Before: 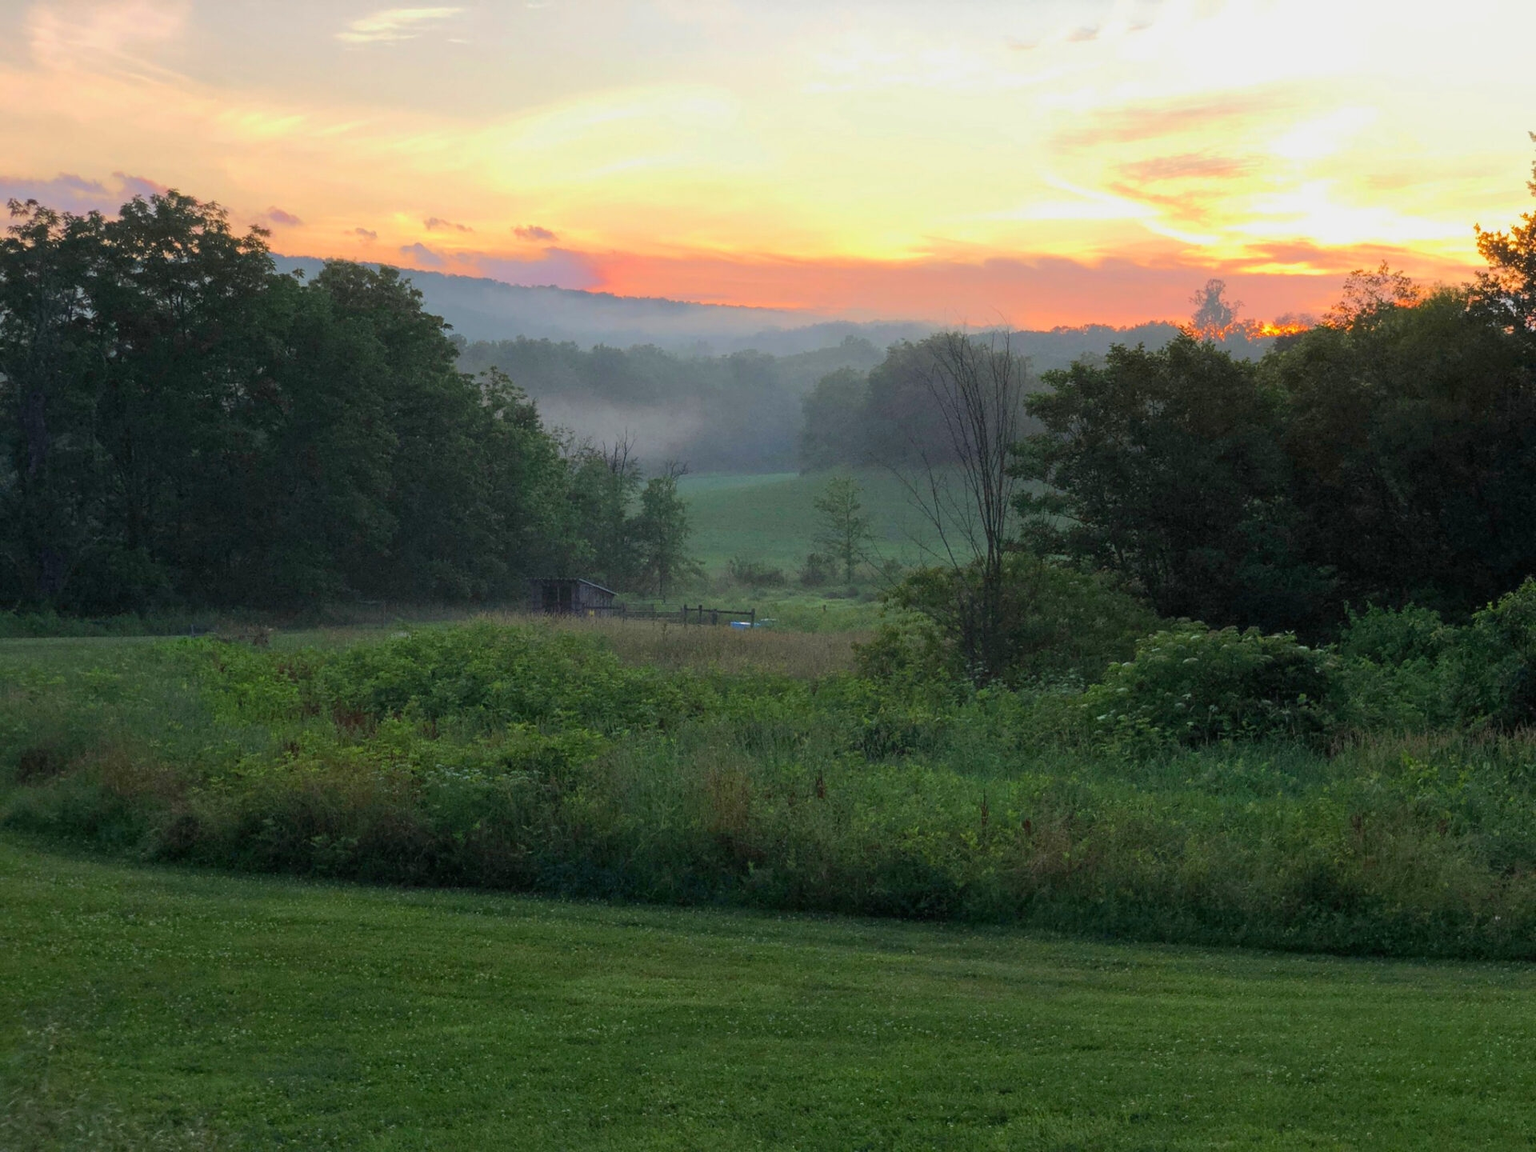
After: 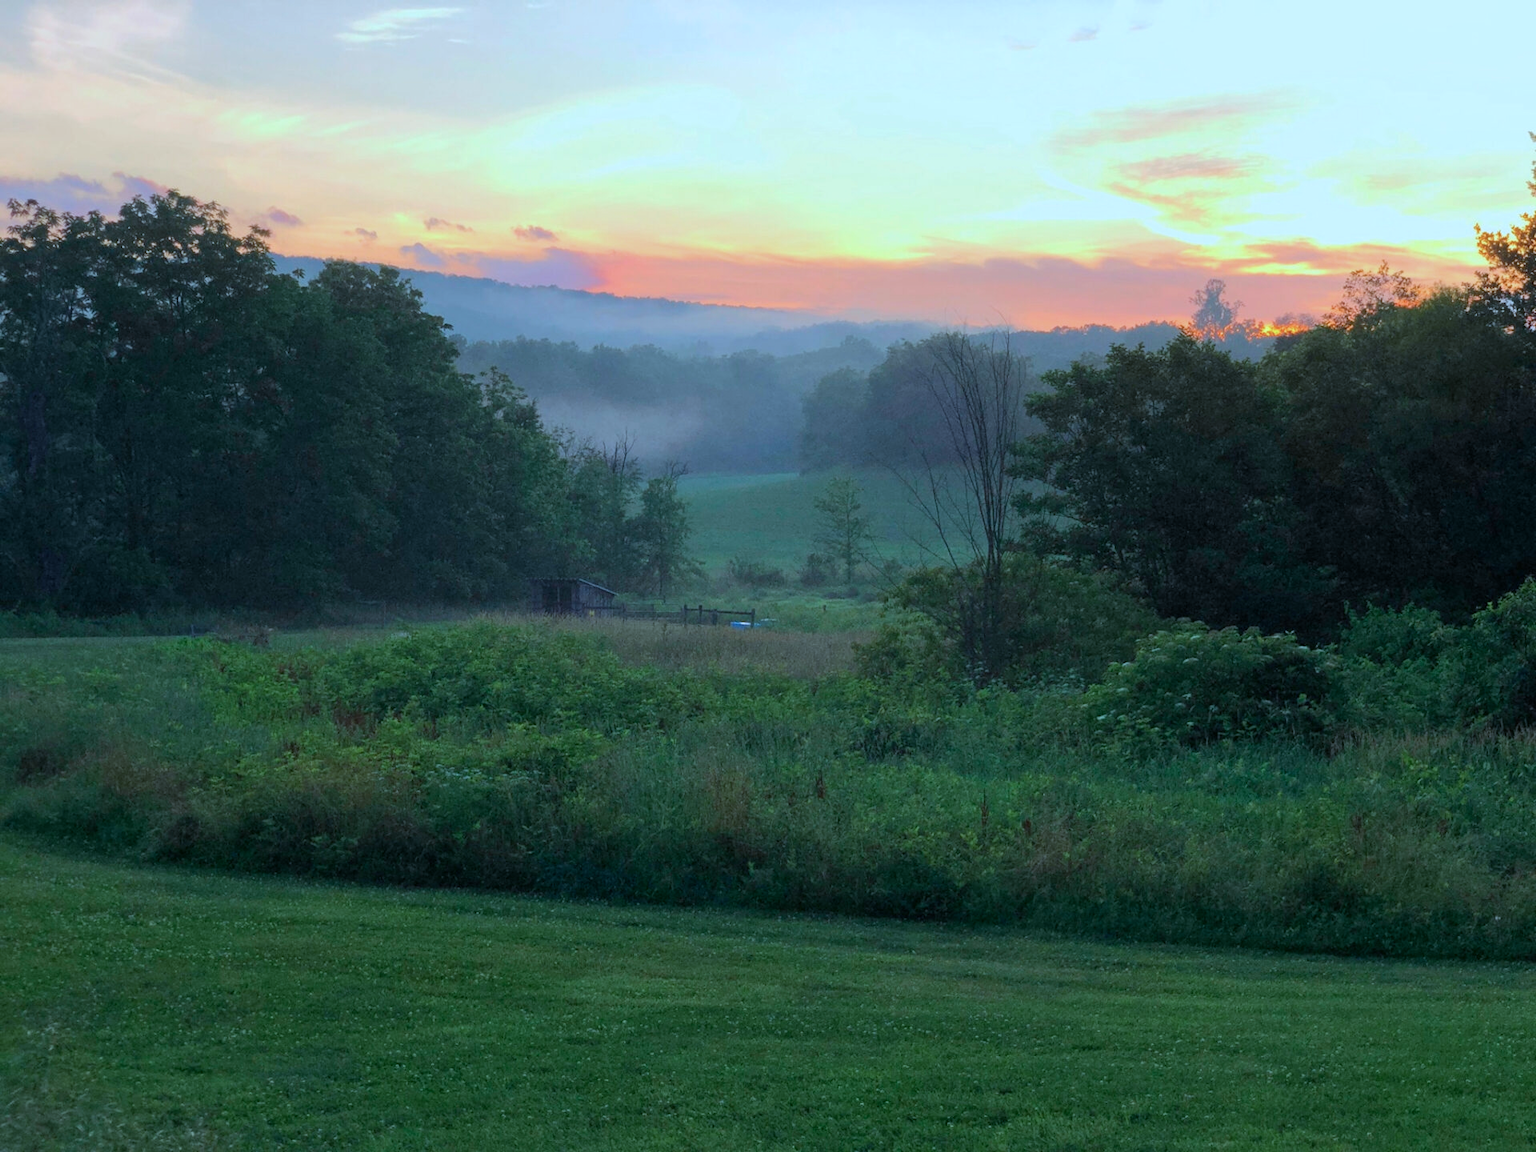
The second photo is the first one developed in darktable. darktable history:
color balance rgb: linear chroma grading › shadows -3%, linear chroma grading › highlights -4%
color calibration: x 0.396, y 0.386, temperature 3669 K
